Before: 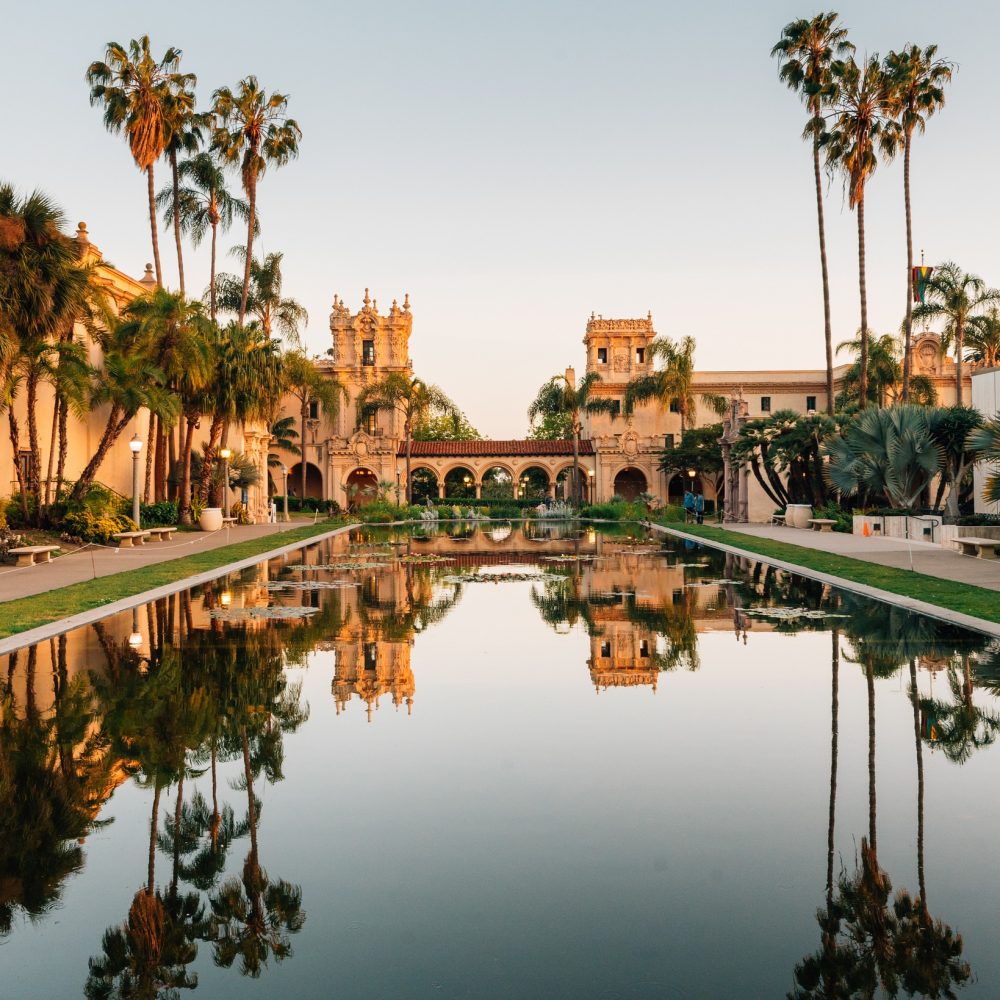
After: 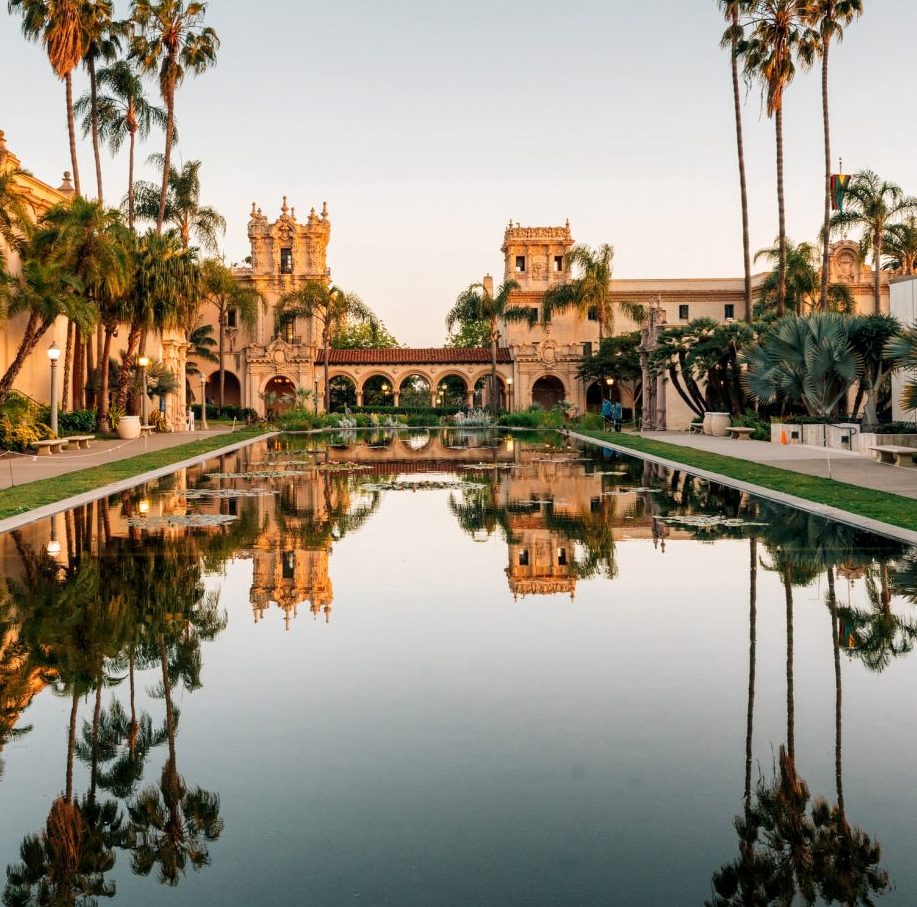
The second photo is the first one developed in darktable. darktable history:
crop and rotate: left 8.262%, top 9.226%
local contrast: highlights 100%, shadows 100%, detail 131%, midtone range 0.2
